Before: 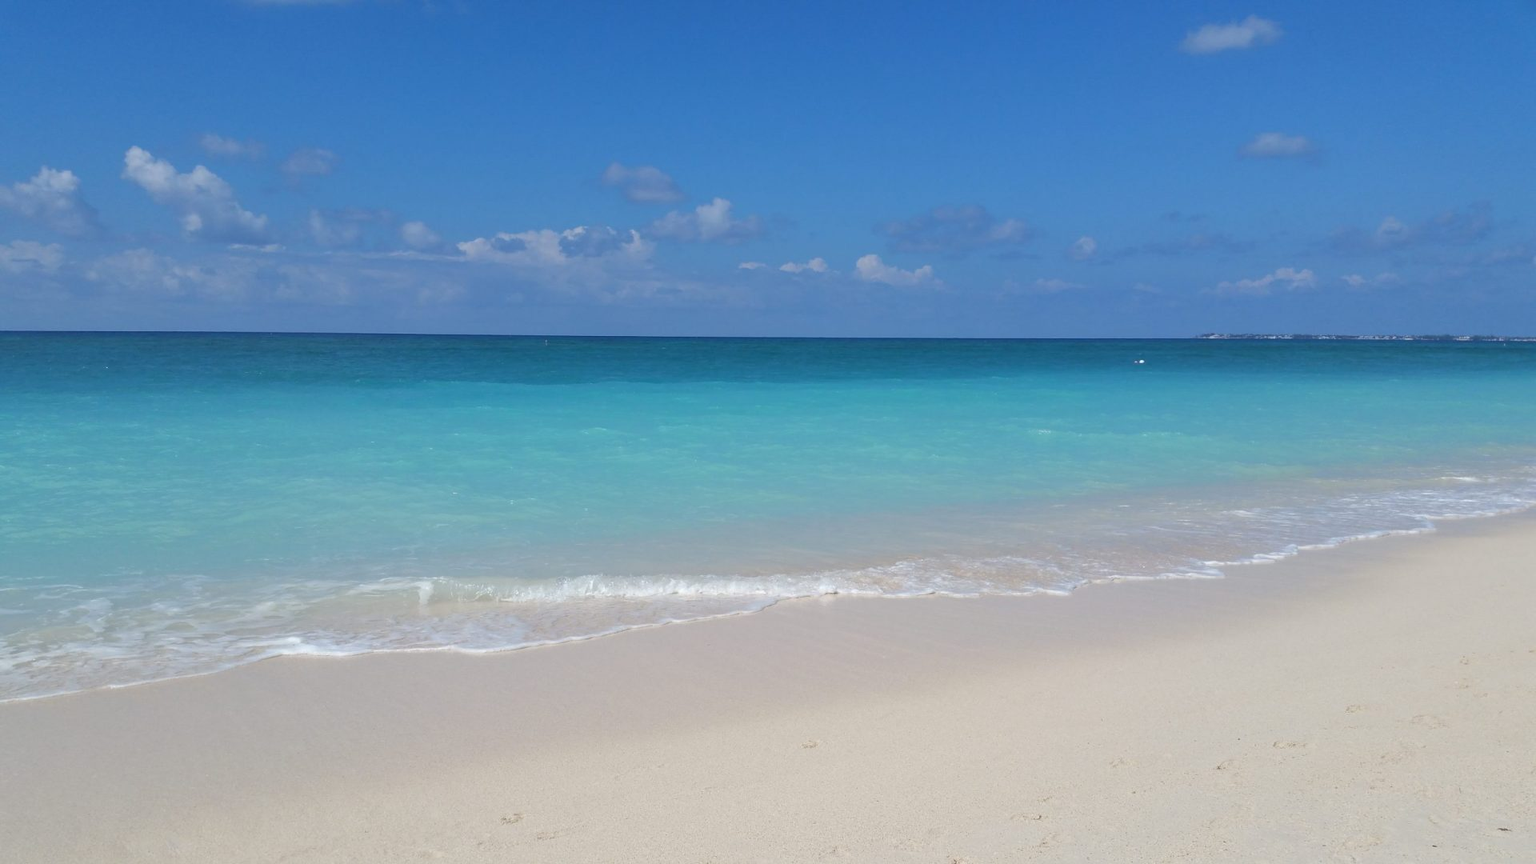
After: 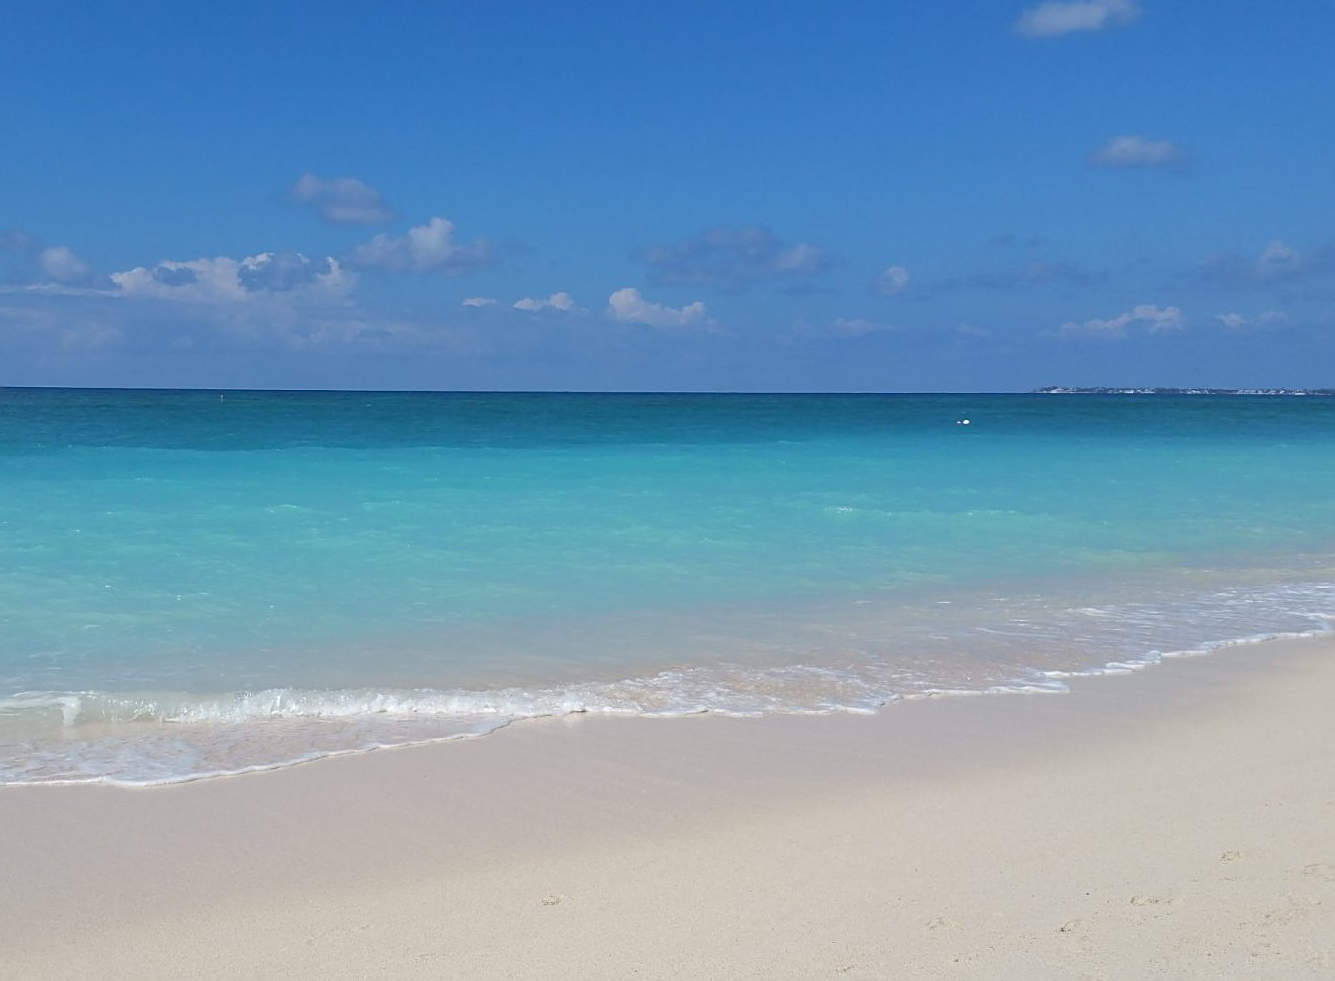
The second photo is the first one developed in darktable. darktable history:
sharpen: on, module defaults
crop and rotate: left 24.034%, top 2.838%, right 6.406%, bottom 6.299%
